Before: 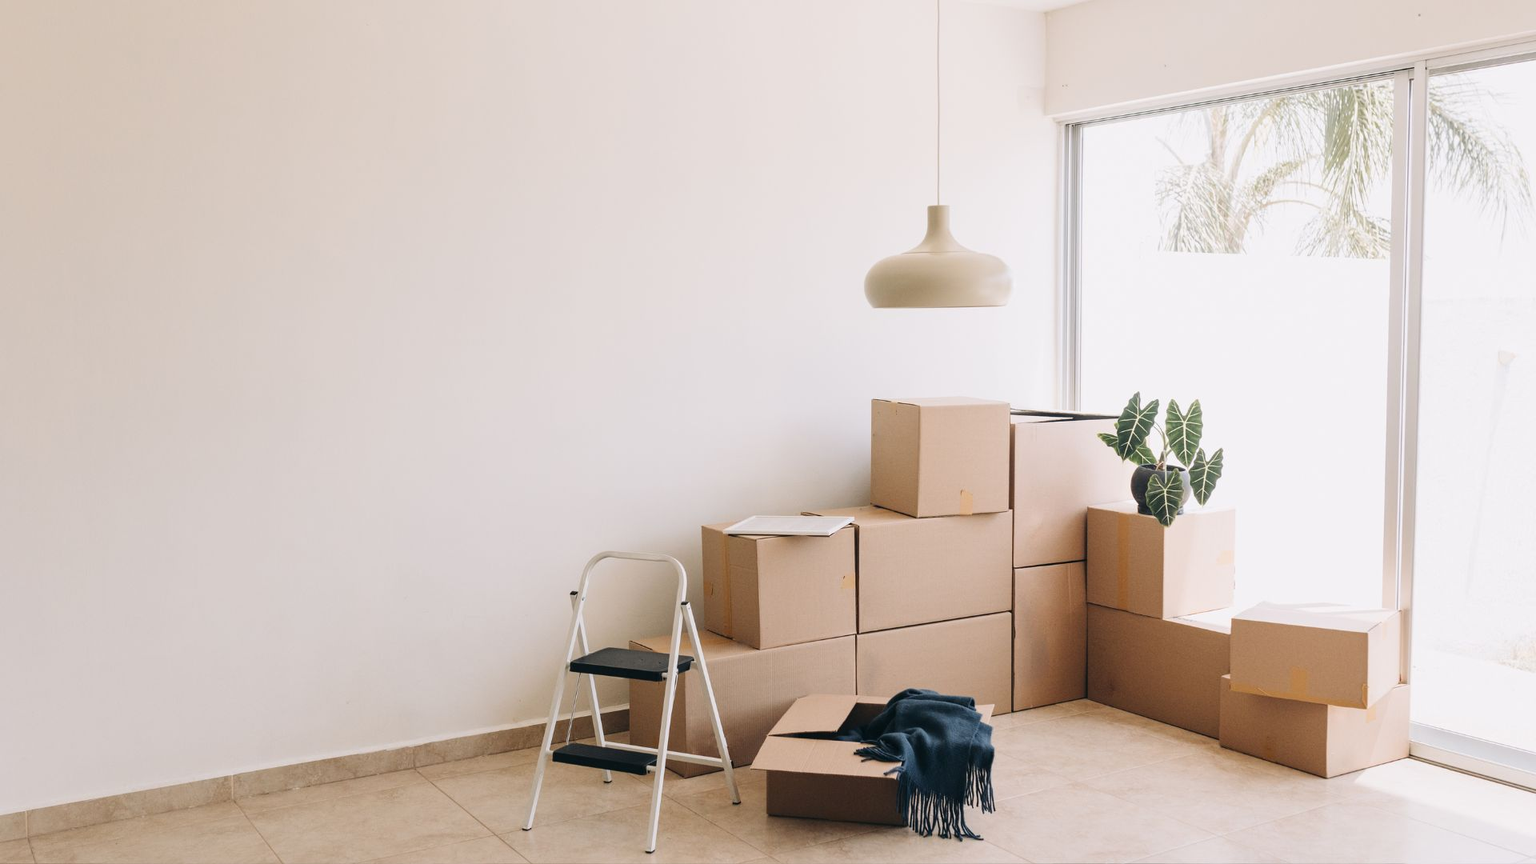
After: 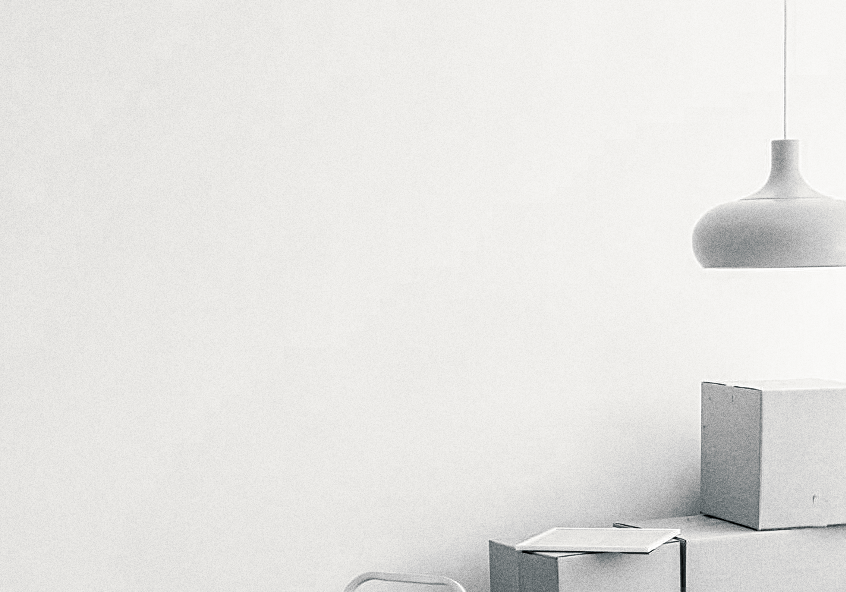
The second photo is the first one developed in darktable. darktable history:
local contrast: detail 130%
contrast brightness saturation: contrast 0.15, brightness 0.05
sharpen: on, module defaults
crop: left 20.248%, top 10.86%, right 35.675%, bottom 34.321%
color zones: curves: ch0 [(0.004, 0.588) (0.116, 0.636) (0.259, 0.476) (0.423, 0.464) (0.75, 0.5)]; ch1 [(0, 0) (0.143, 0) (0.286, 0) (0.429, 0) (0.571, 0) (0.714, 0) (0.857, 0)]
split-toning: shadows › hue 201.6°, shadows › saturation 0.16, highlights › hue 50.4°, highlights › saturation 0.2, balance -49.9
grain: coarseness 0.09 ISO, strength 40%
